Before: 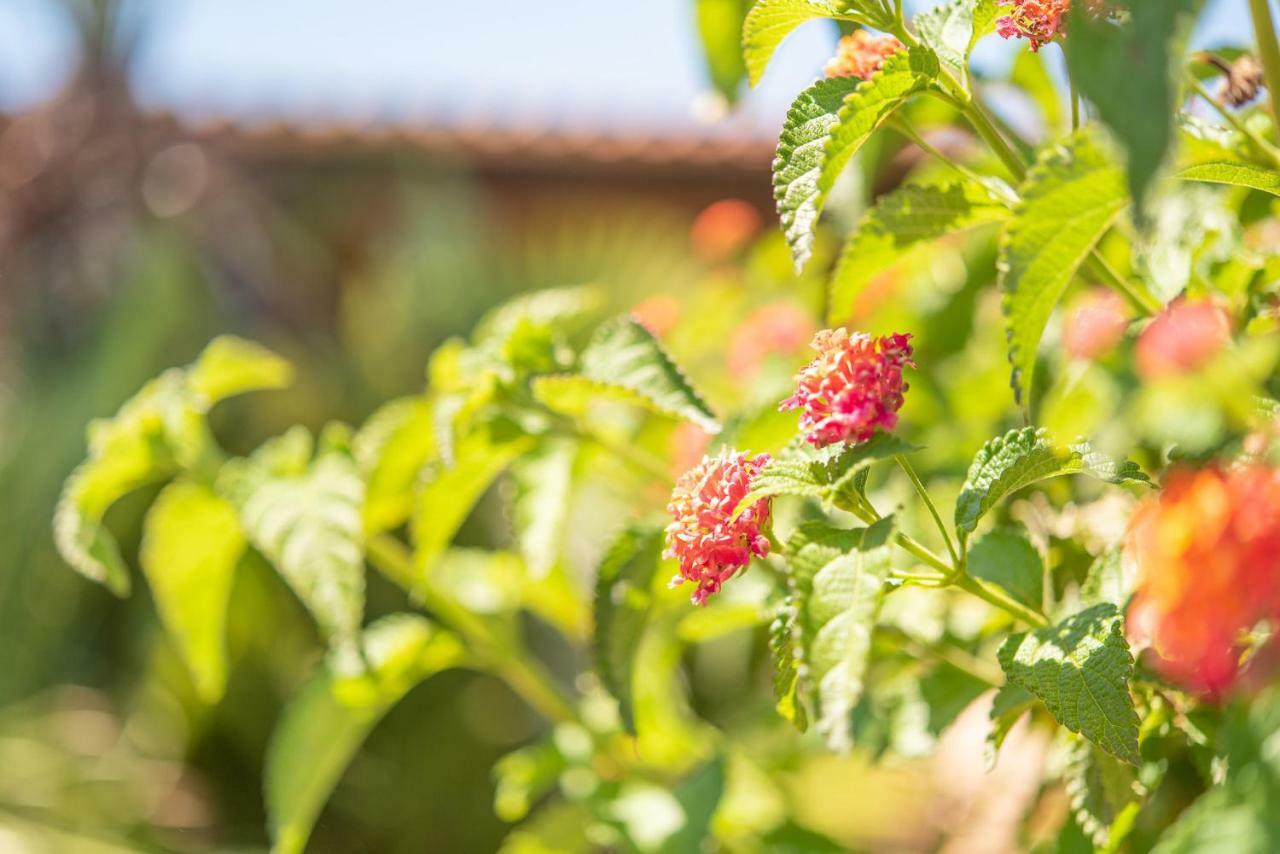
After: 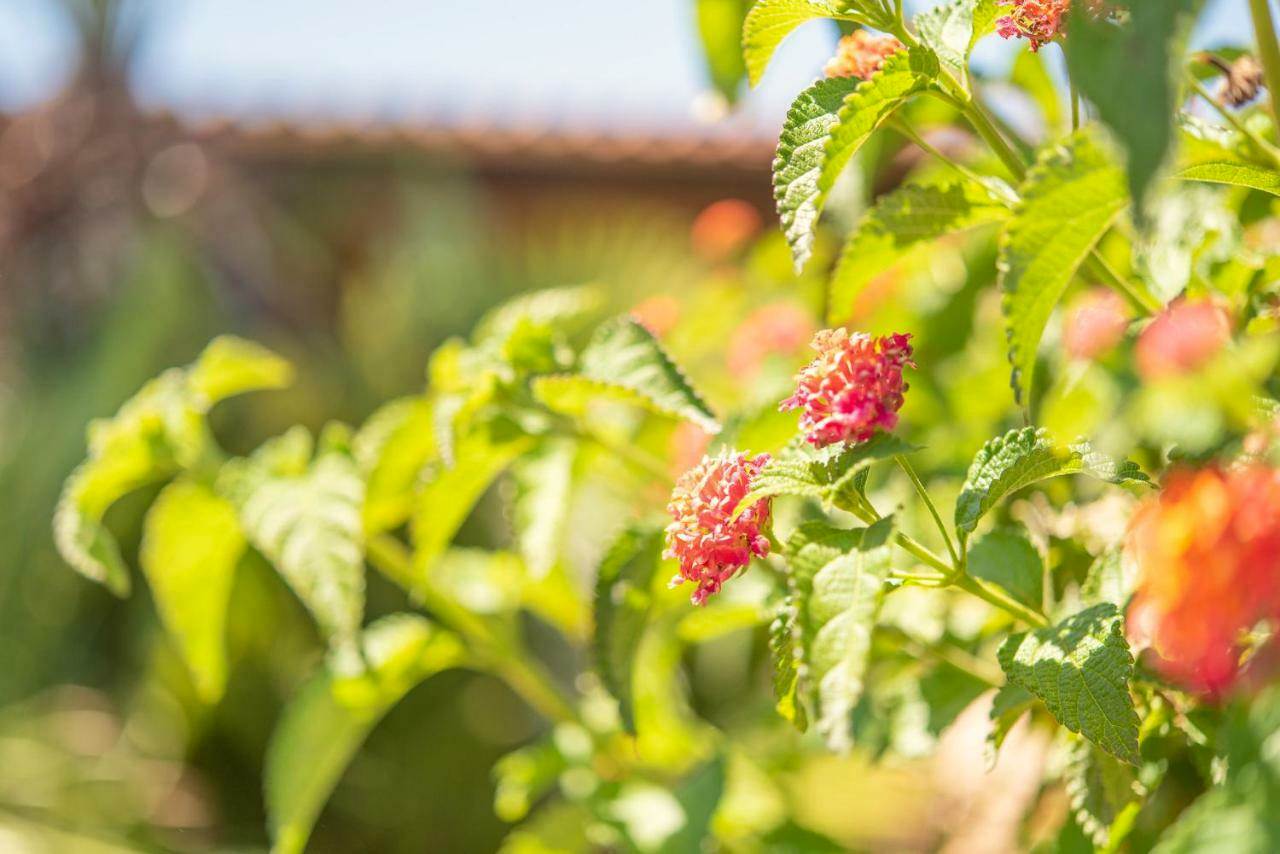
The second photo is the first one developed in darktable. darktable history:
color correction: highlights b* 2.9
